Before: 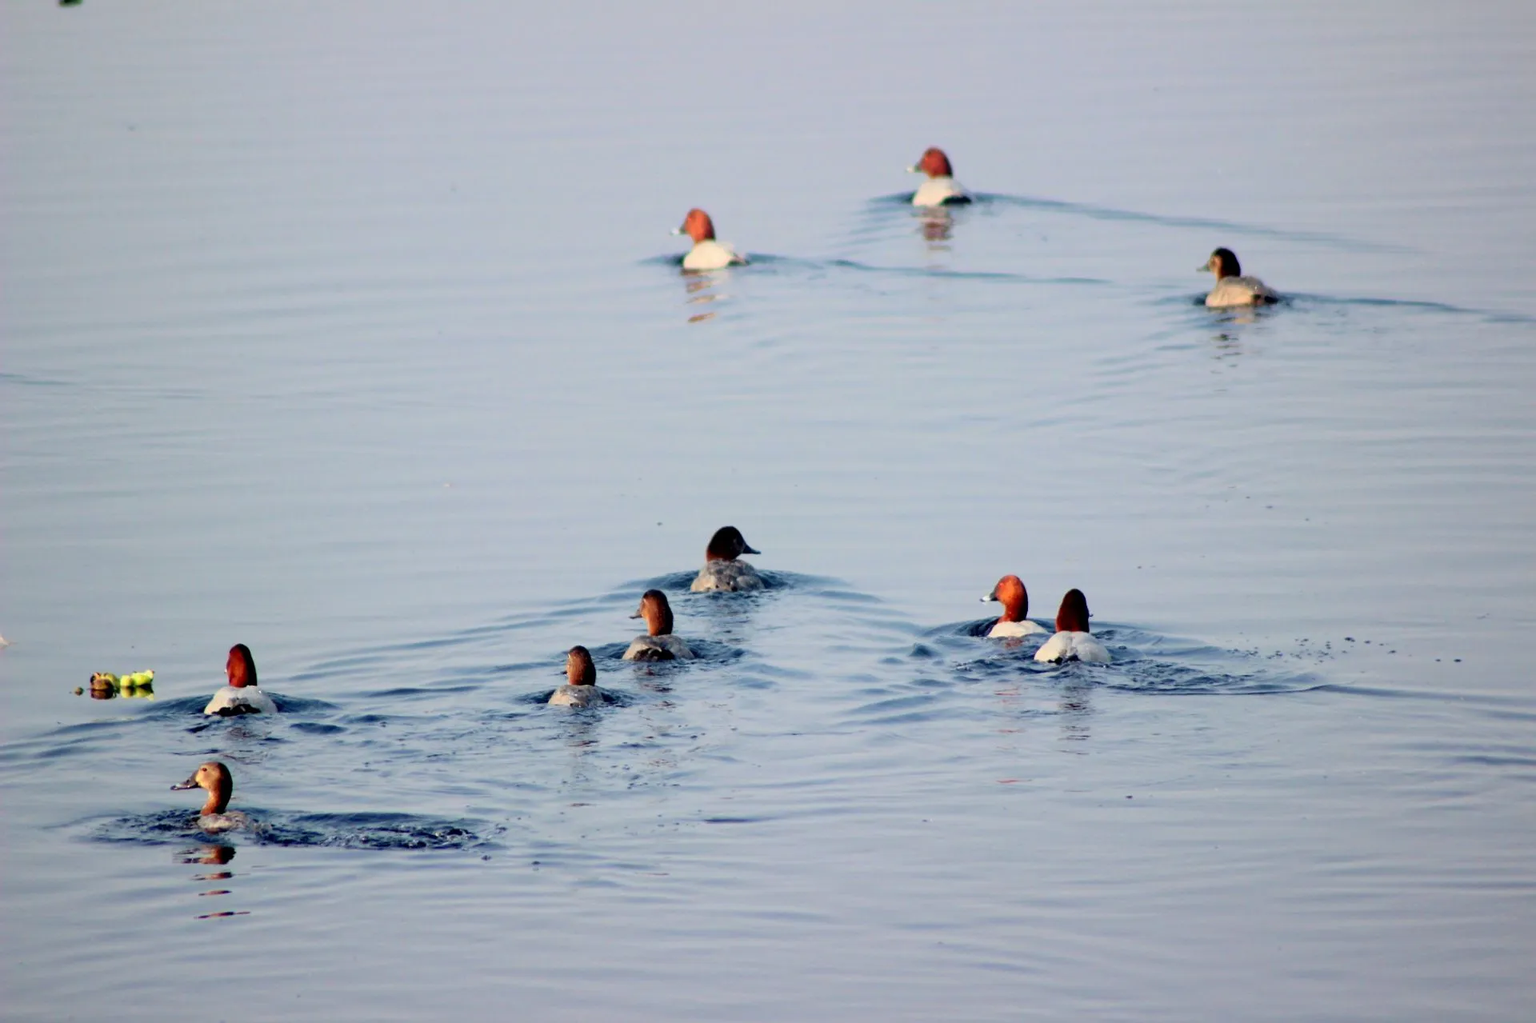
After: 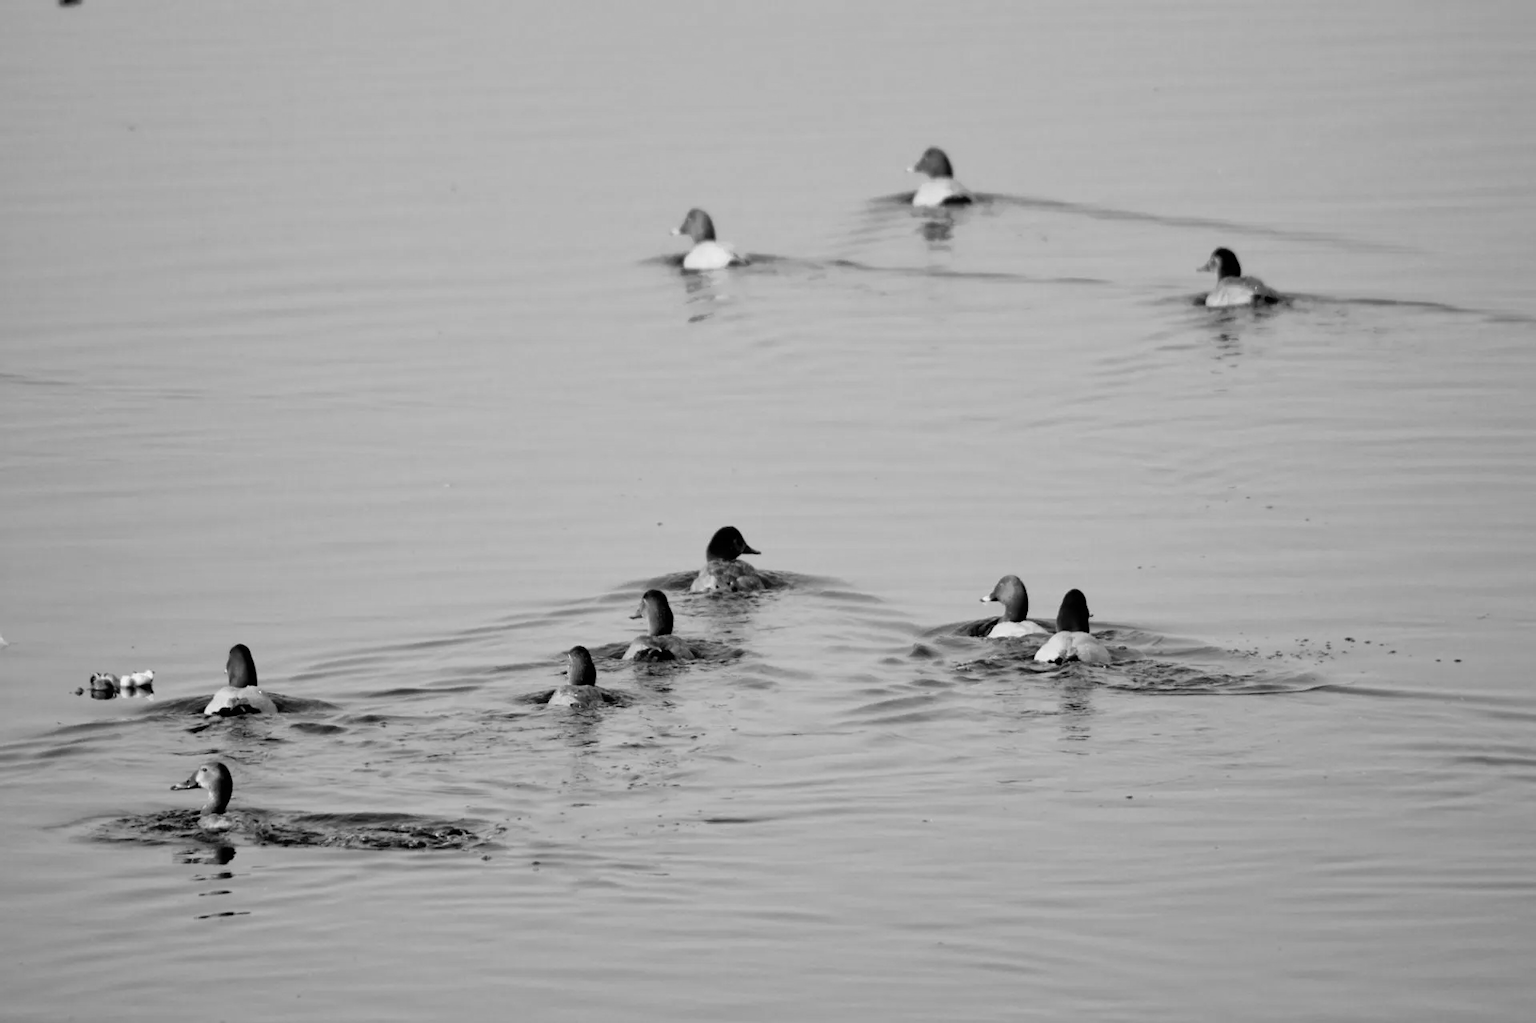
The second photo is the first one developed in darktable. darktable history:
shadows and highlights: shadows -88.03, highlights -35.45, shadows color adjustment 99.15%, highlights color adjustment 0%, soften with gaussian
monochrome: on, module defaults
